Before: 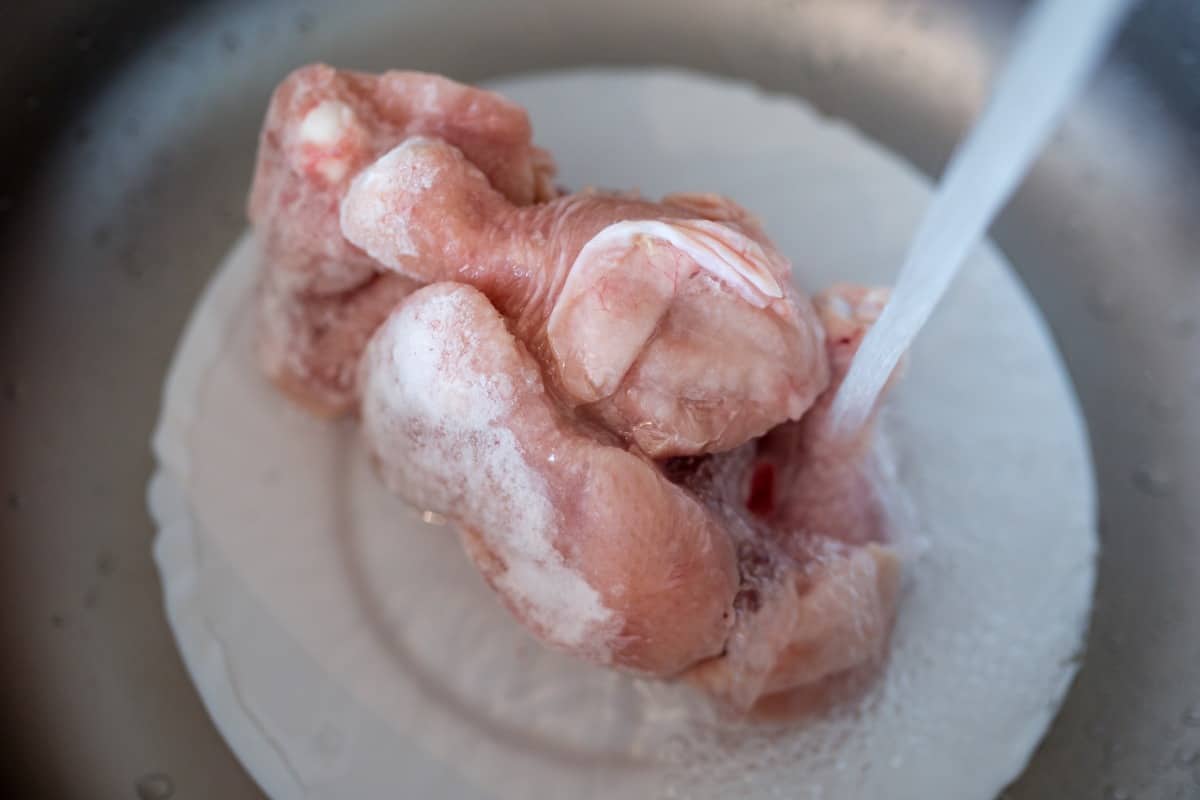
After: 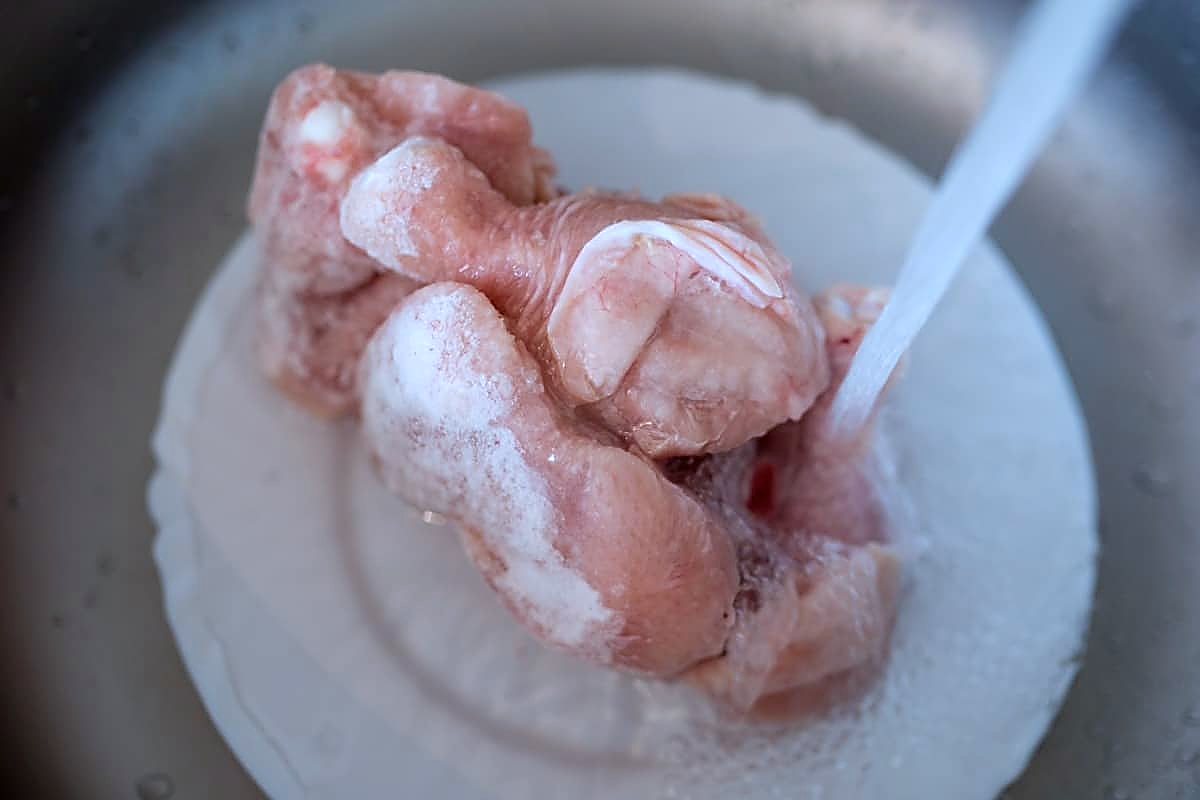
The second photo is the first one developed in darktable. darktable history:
sharpen: radius 1.4, amount 1.25, threshold 0.7
color calibration: x 0.37, y 0.382, temperature 4313.32 K
